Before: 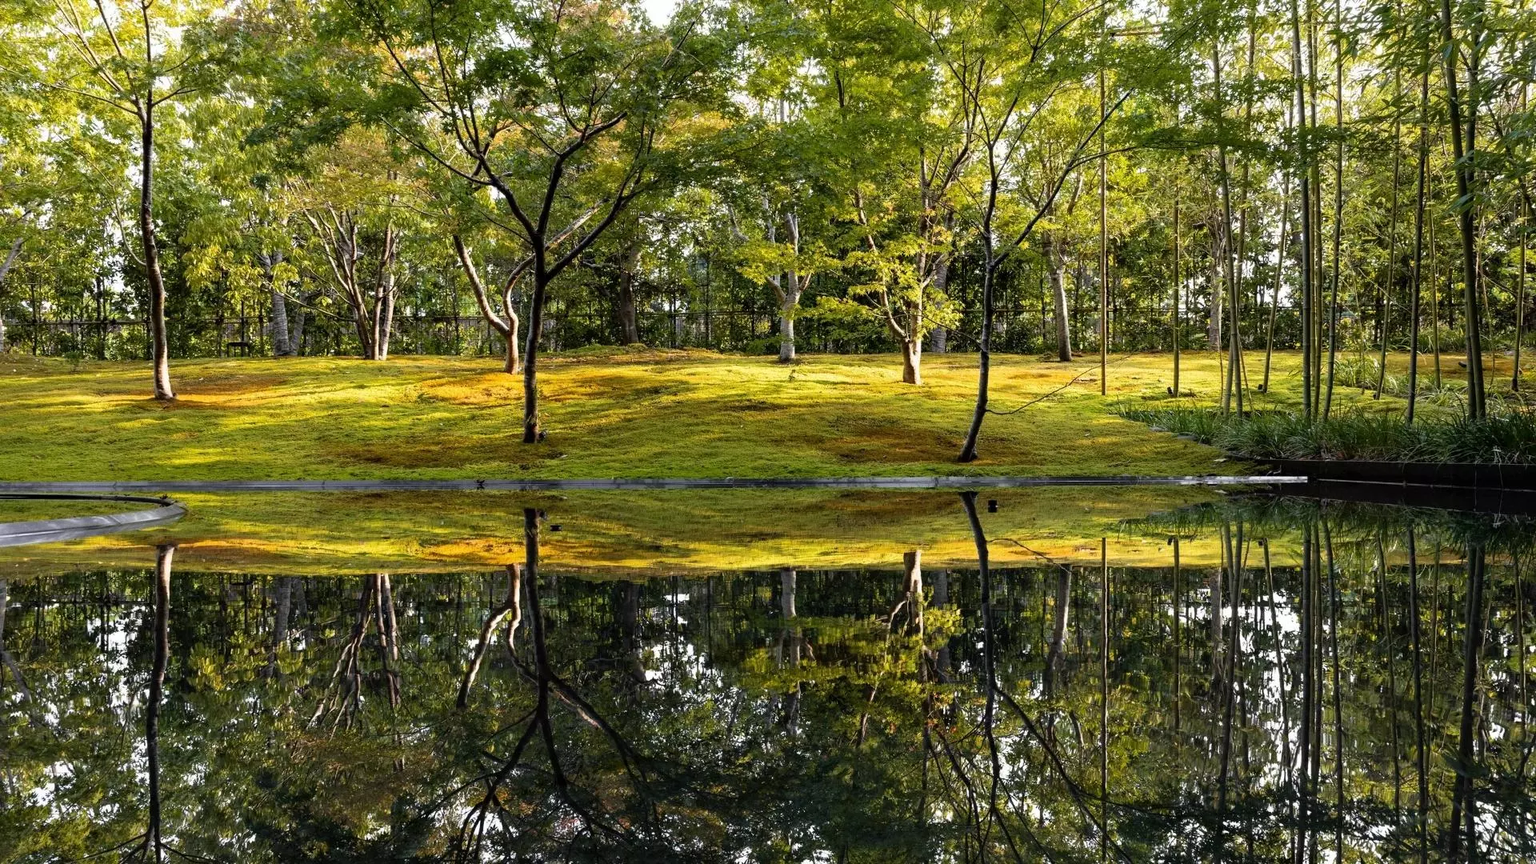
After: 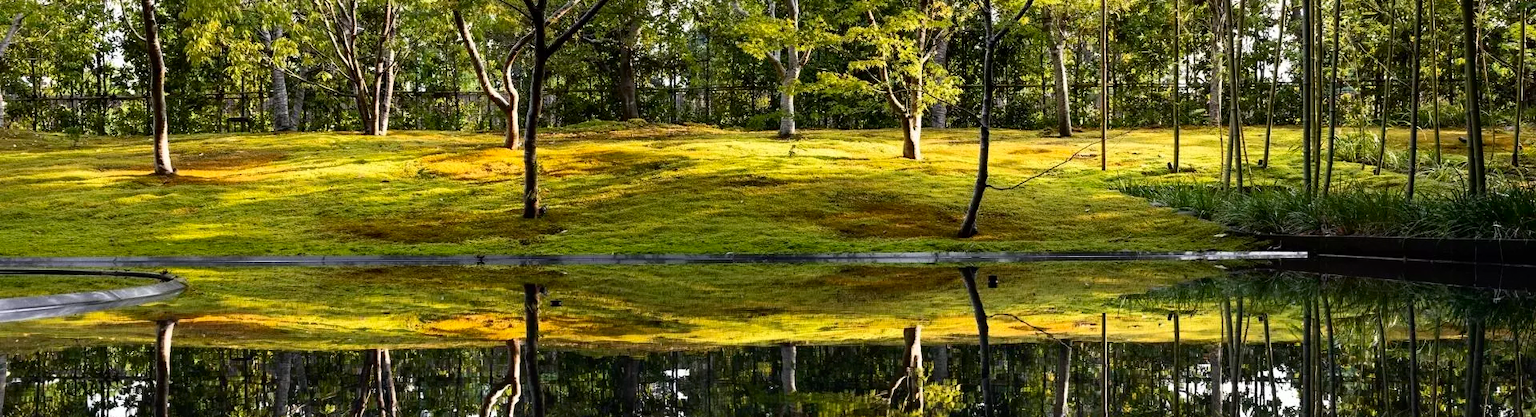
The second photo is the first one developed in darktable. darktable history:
white balance: emerald 1
contrast brightness saturation: contrast 0.15, brightness -0.01, saturation 0.1
crop and rotate: top 26.056%, bottom 25.543%
